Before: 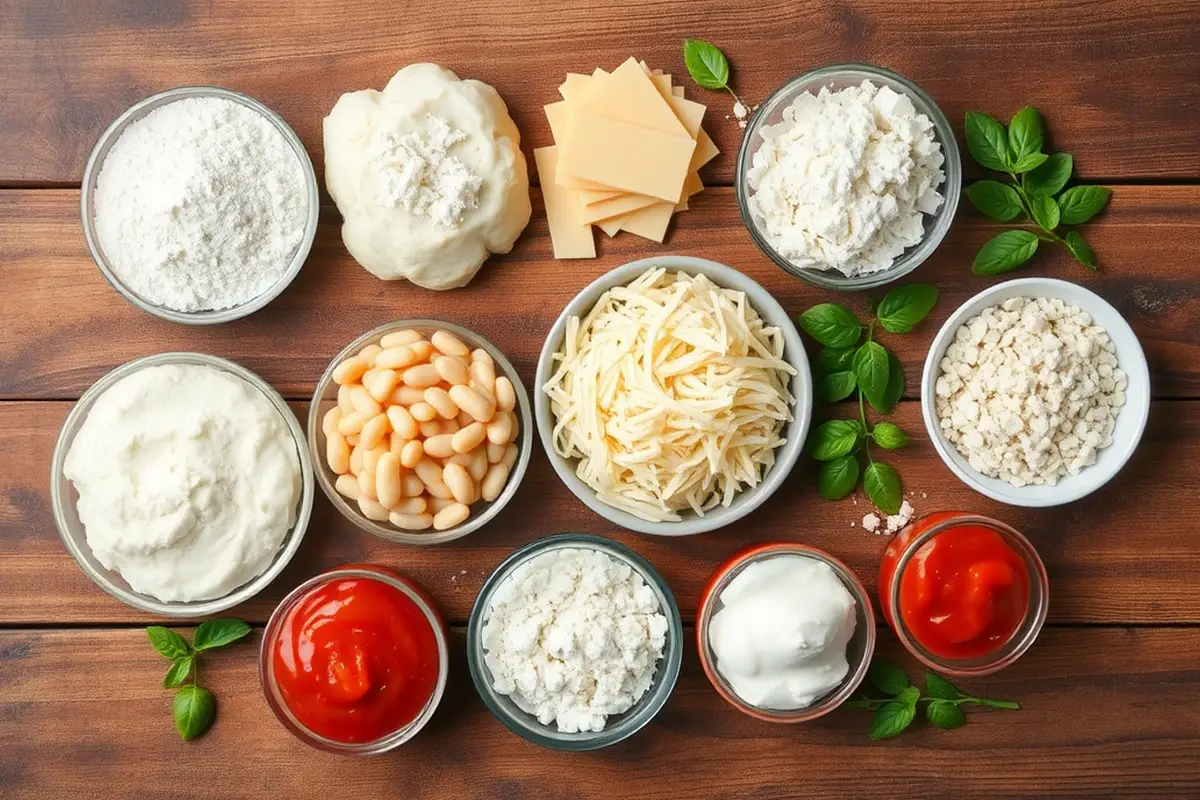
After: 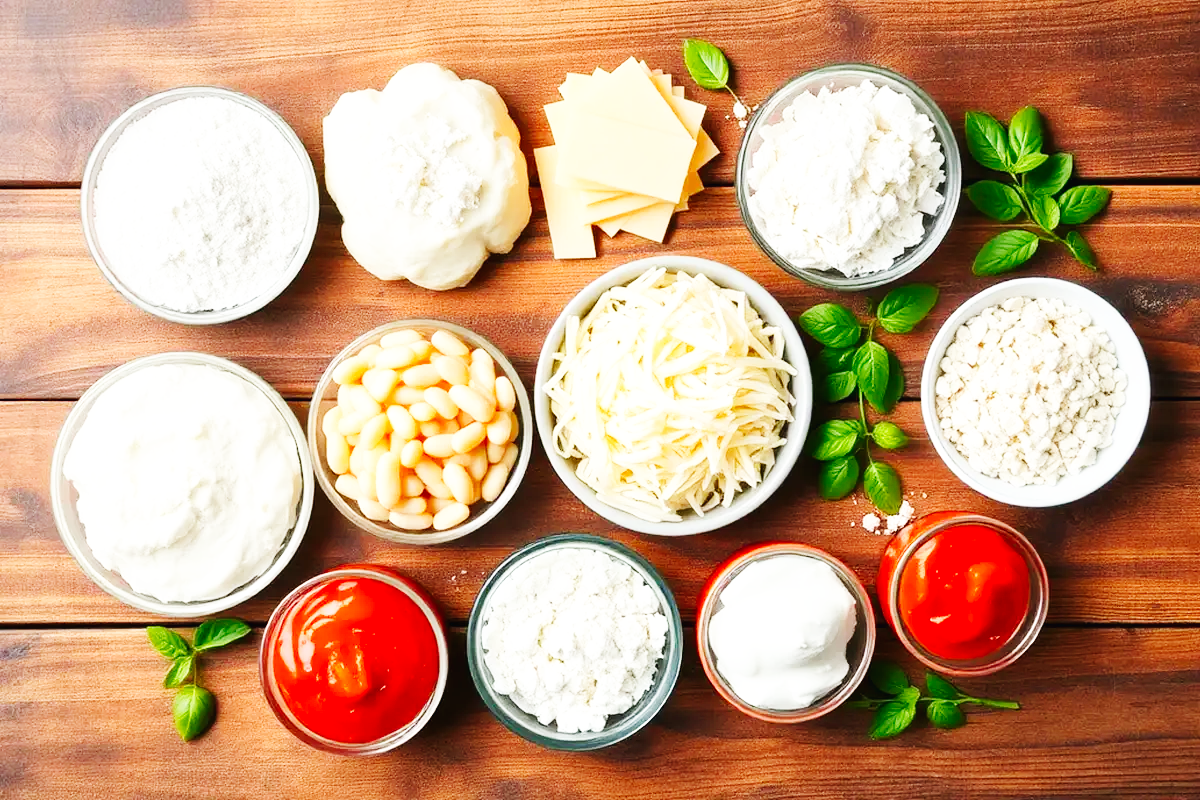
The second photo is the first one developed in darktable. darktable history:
base curve: curves: ch0 [(0, 0.003) (0.001, 0.002) (0.006, 0.004) (0.02, 0.022) (0.048, 0.086) (0.094, 0.234) (0.162, 0.431) (0.258, 0.629) (0.385, 0.8) (0.548, 0.918) (0.751, 0.988) (1, 1)], preserve colors none
tone equalizer: on, module defaults
